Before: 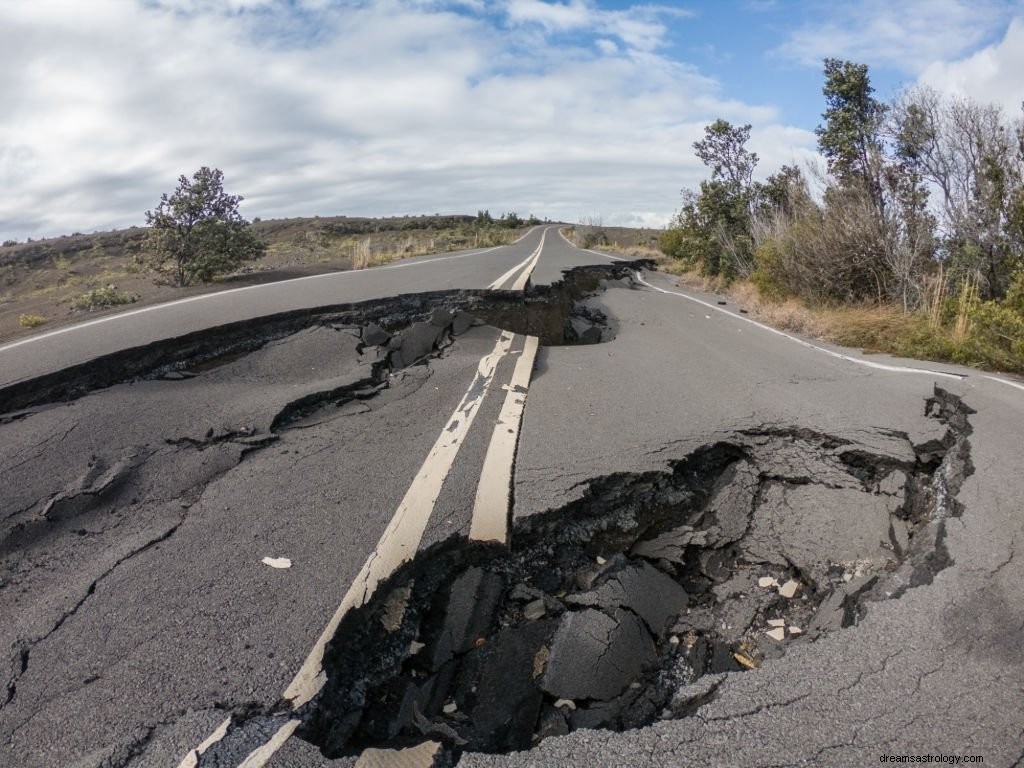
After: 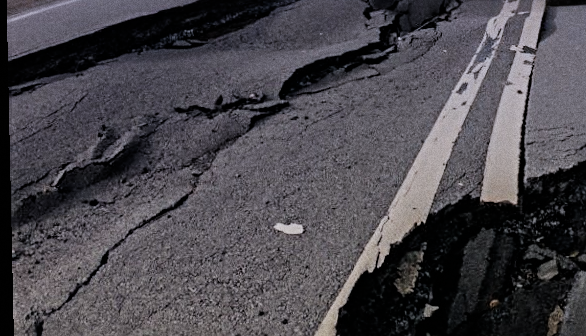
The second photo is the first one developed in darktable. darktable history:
filmic rgb: black relative exposure -9.22 EV, white relative exposure 6.77 EV, hardness 3.07, contrast 1.05
rotate and perspective: rotation -1.24°, automatic cropping off
grain: on, module defaults
crop: top 44.483%, right 43.593%, bottom 12.892%
sharpen: radius 4.883
graduated density: hue 238.83°, saturation 50%
